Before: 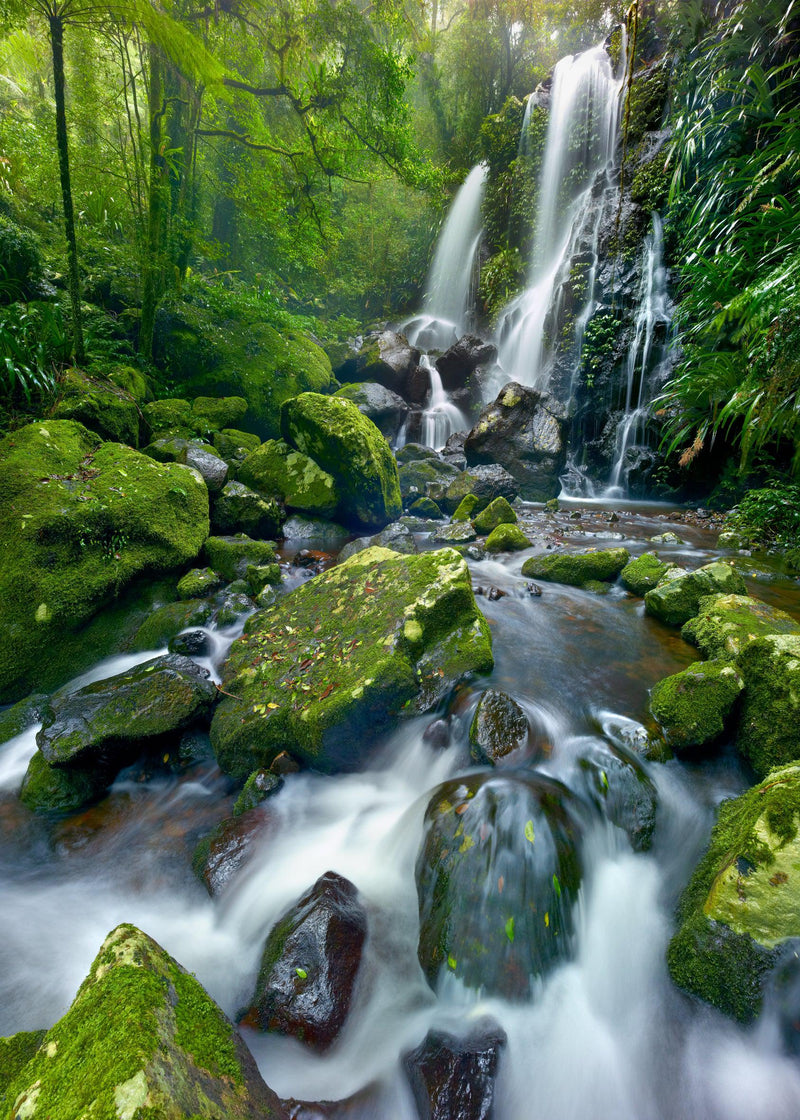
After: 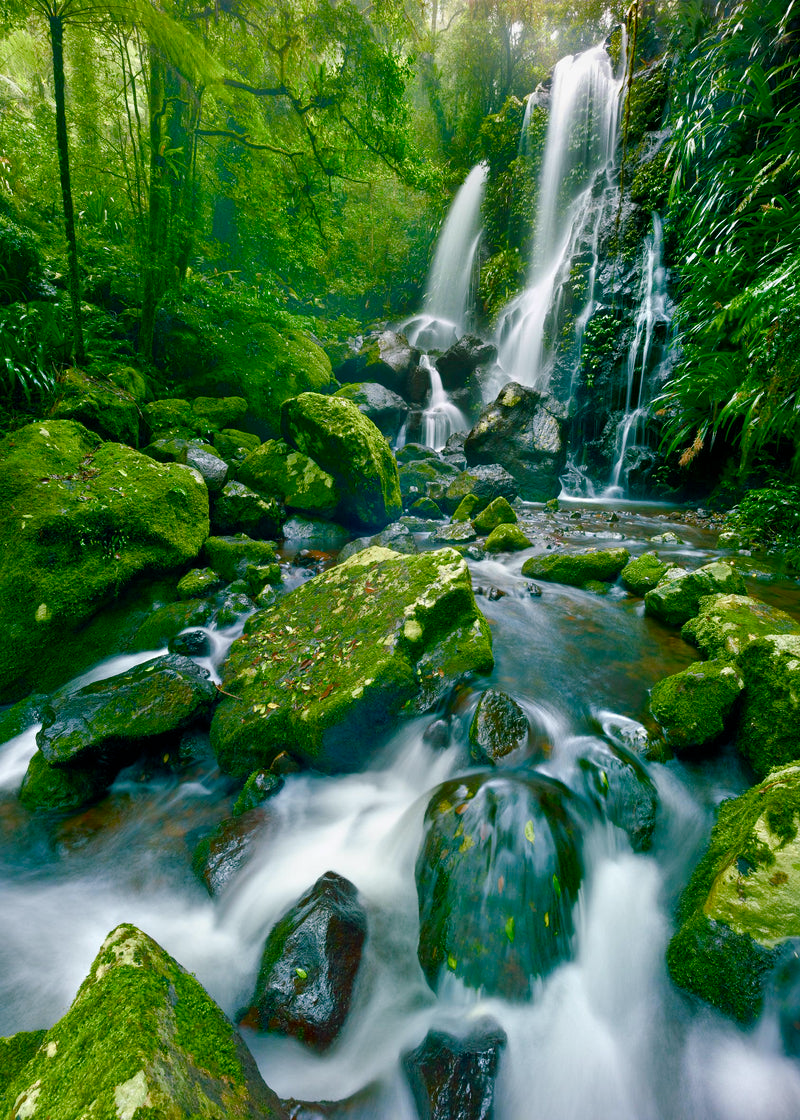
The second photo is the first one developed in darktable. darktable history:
color balance rgb: shadows lift › chroma 11.992%, shadows lift › hue 130.52°, perceptual saturation grading › global saturation 0.293%, perceptual saturation grading › highlights -29.289%, perceptual saturation grading › mid-tones 29.387%, perceptual saturation grading › shadows 59.502%, global vibrance 9.688%
